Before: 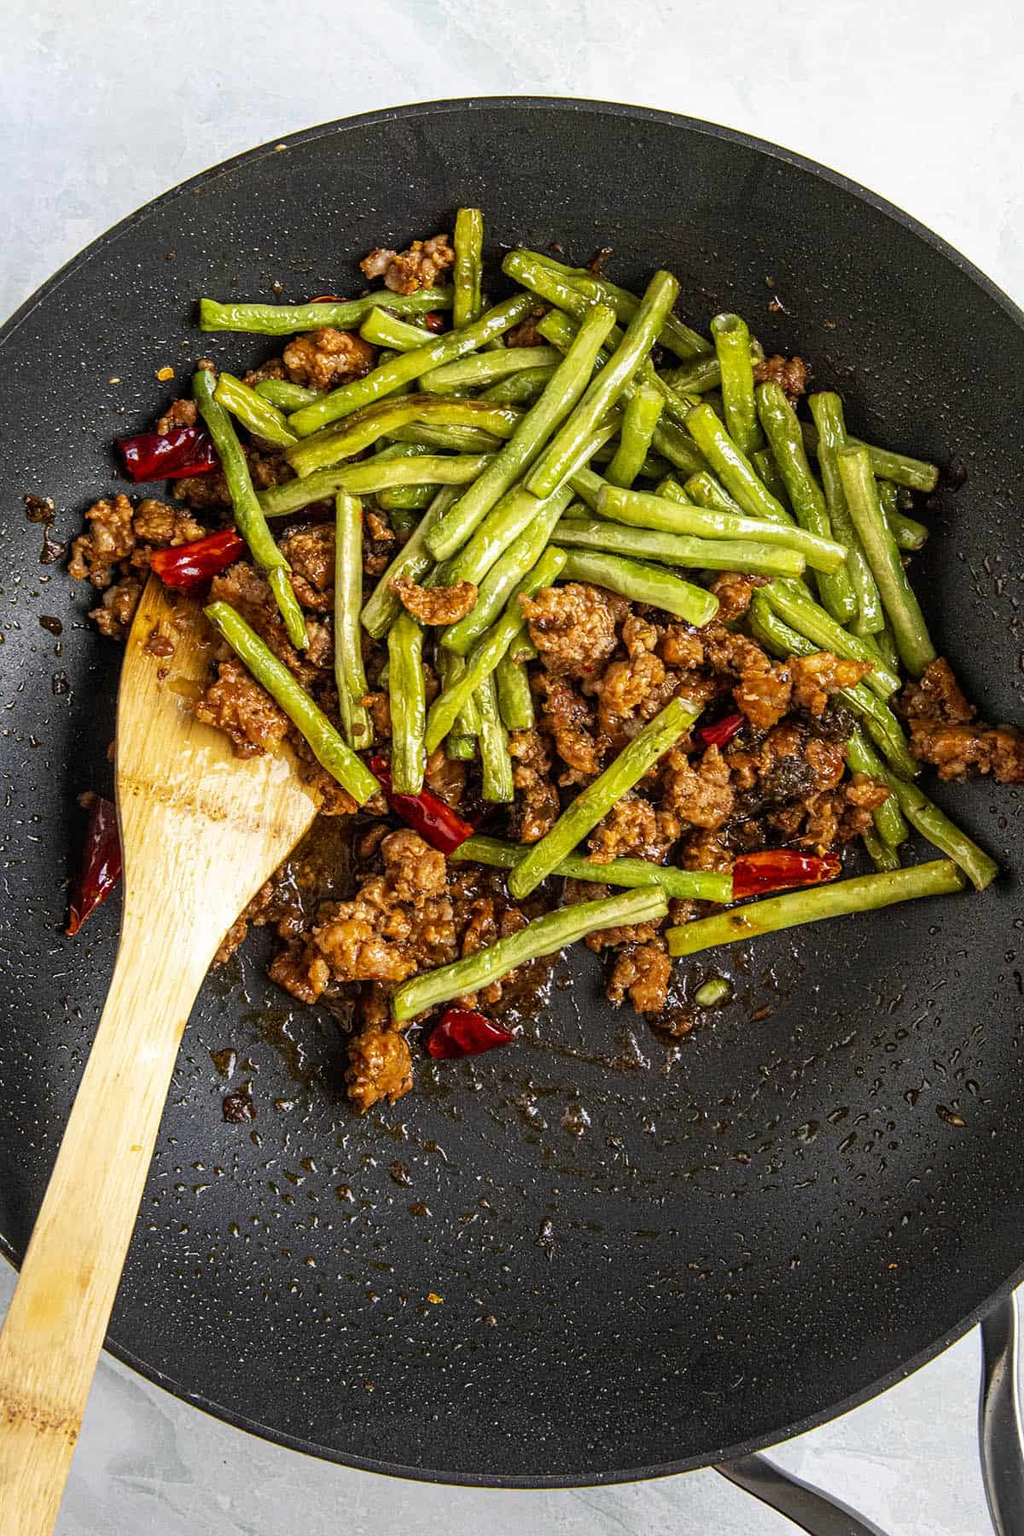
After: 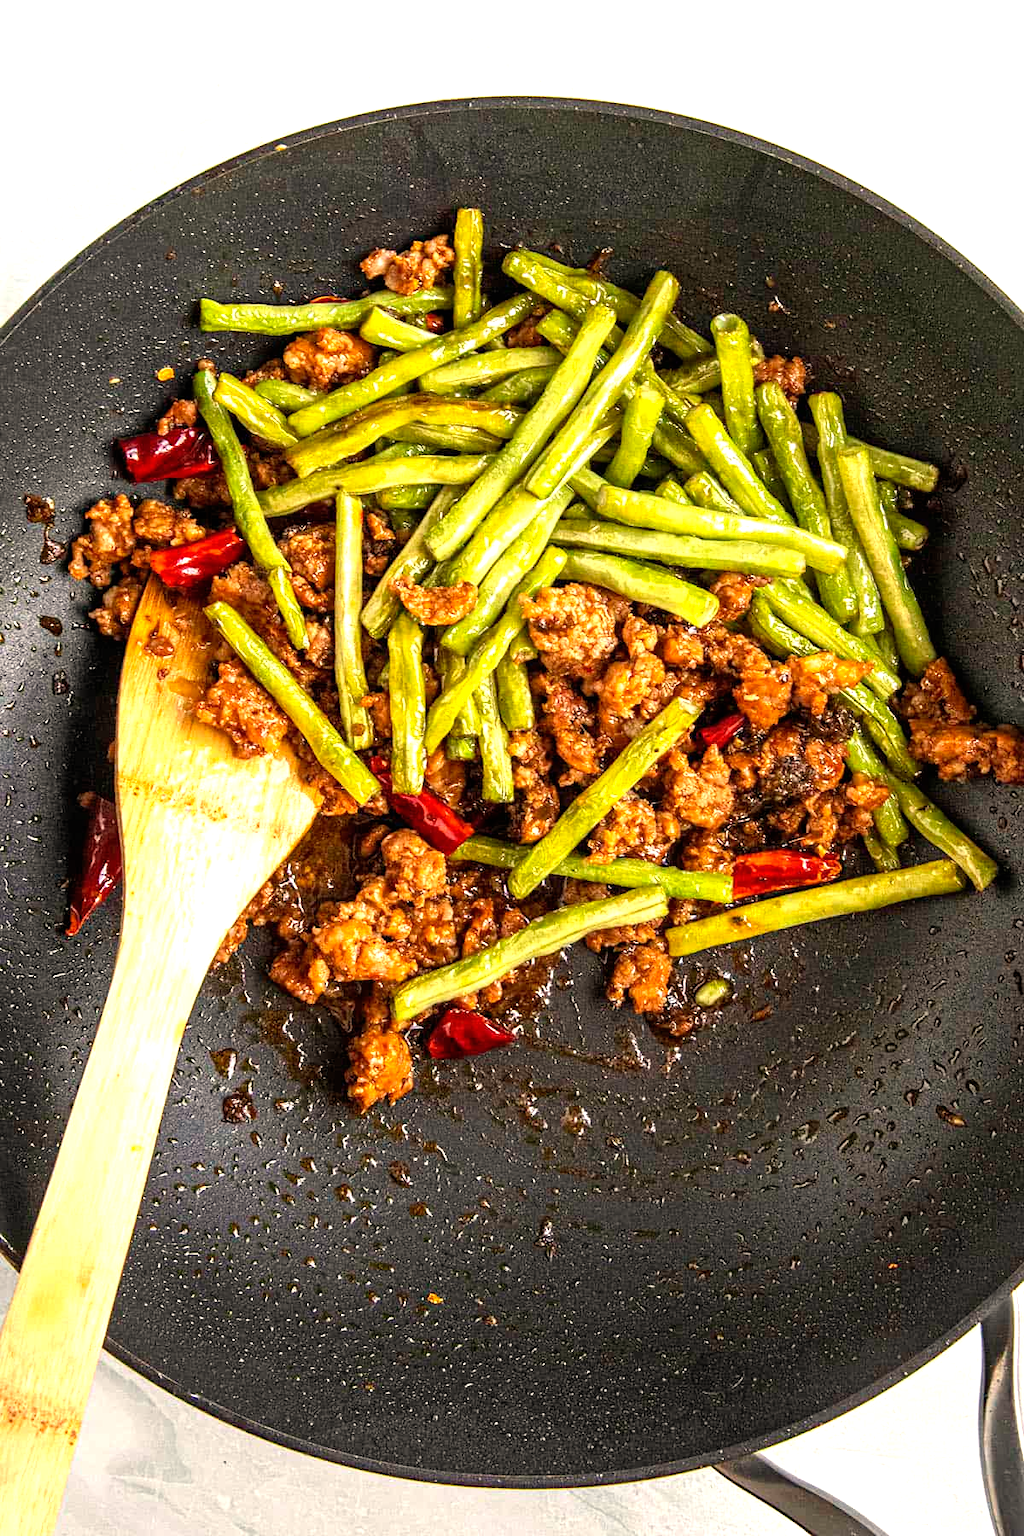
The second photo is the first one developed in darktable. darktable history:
rgb levels: preserve colors max RGB
white balance: red 1.045, blue 0.932
exposure: black level correction 0, exposure 0.7 EV, compensate exposure bias true, compensate highlight preservation false
